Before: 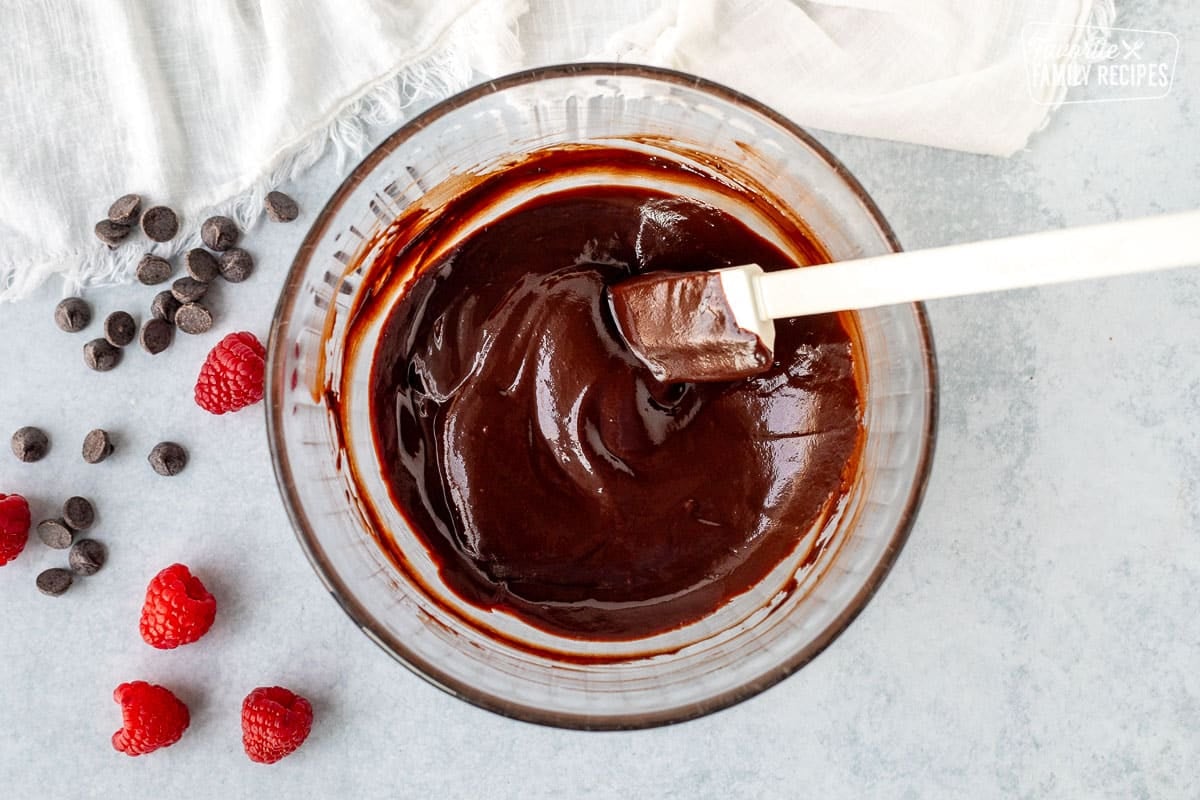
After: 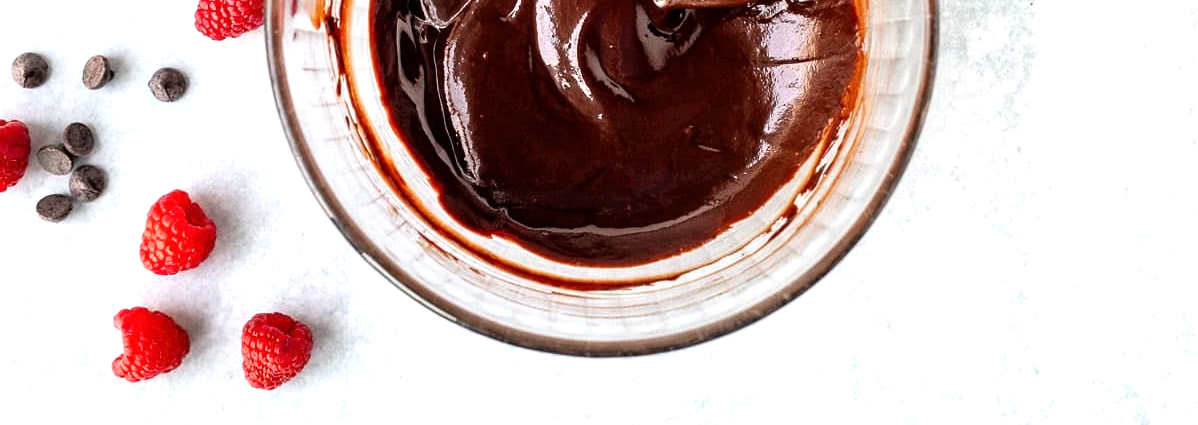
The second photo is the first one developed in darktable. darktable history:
tone equalizer: -8 EV -0.778 EV, -7 EV -0.739 EV, -6 EV -0.581 EV, -5 EV -0.422 EV, -3 EV 0.378 EV, -2 EV 0.6 EV, -1 EV 0.694 EV, +0 EV 0.754 EV
crop and rotate: top 46.766%, right 0.088%
